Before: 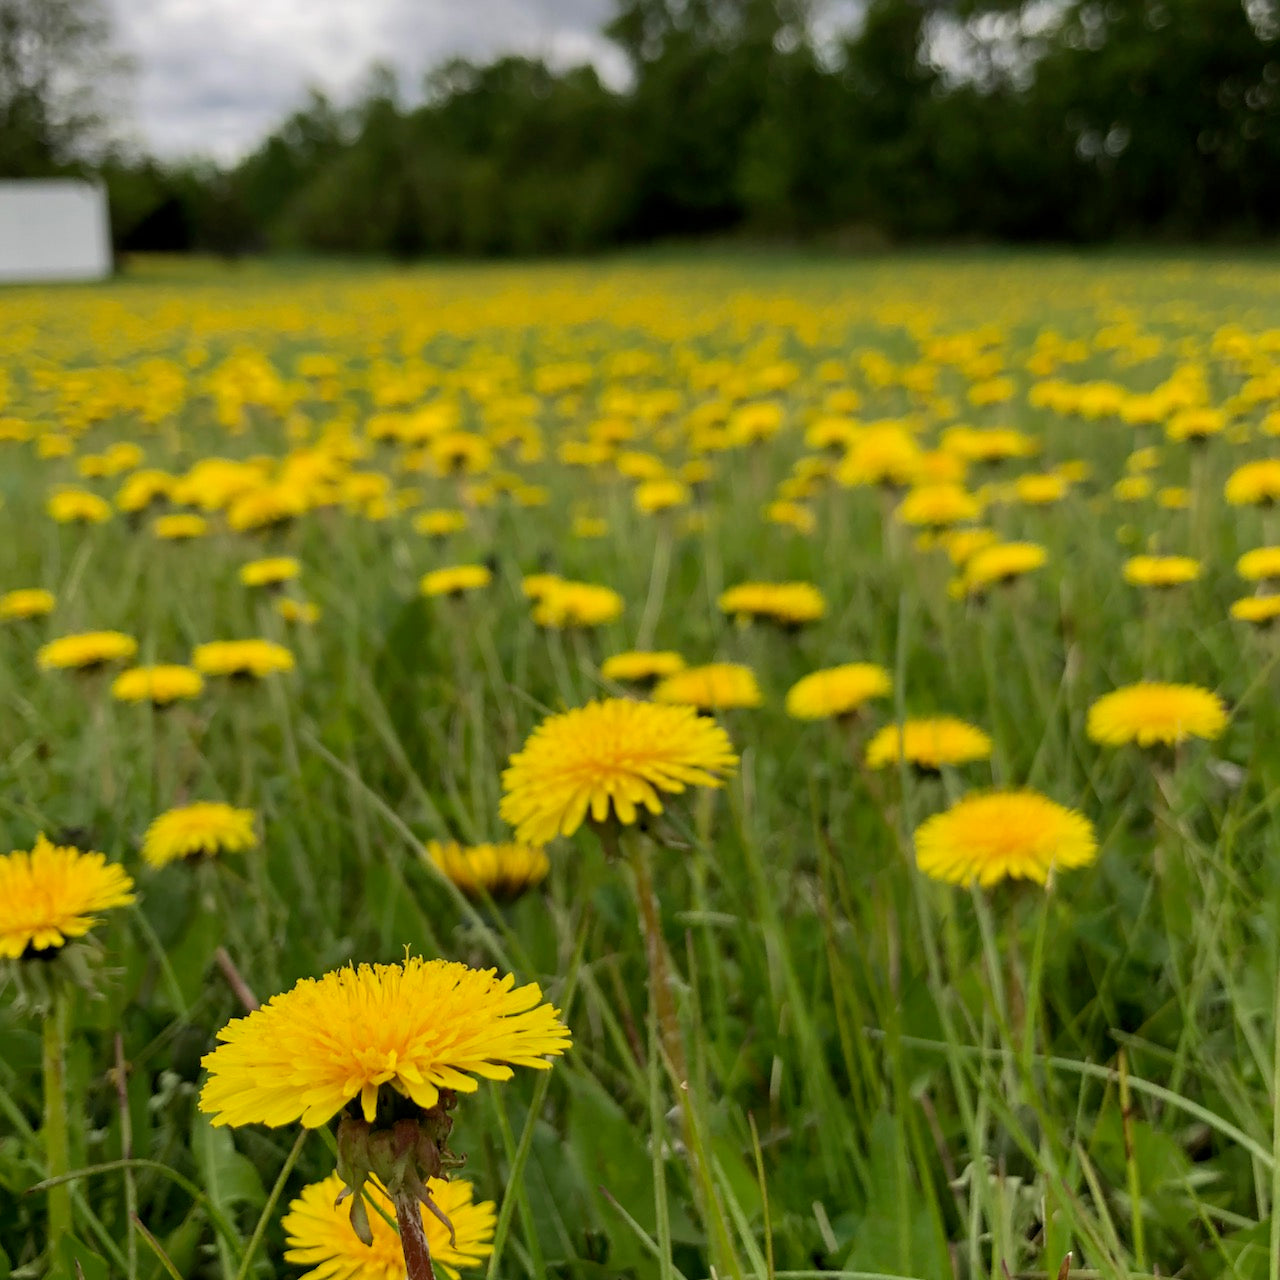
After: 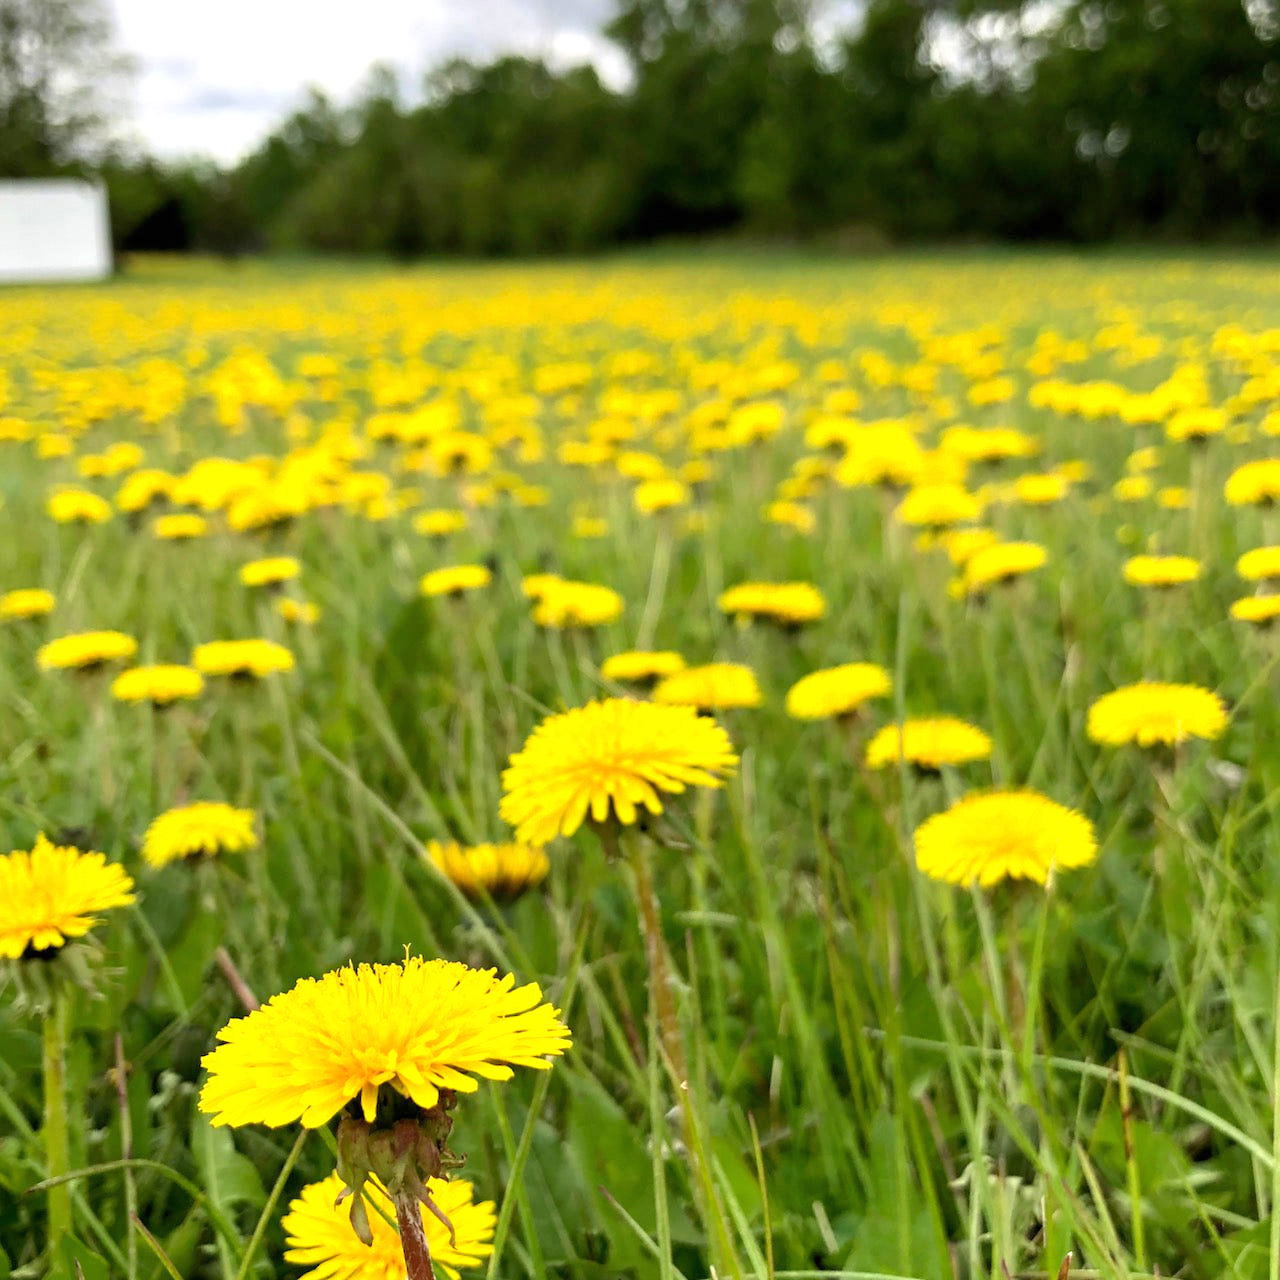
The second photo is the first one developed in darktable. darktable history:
exposure: black level correction 0, exposure 0.948 EV, compensate exposure bias true, compensate highlight preservation false
